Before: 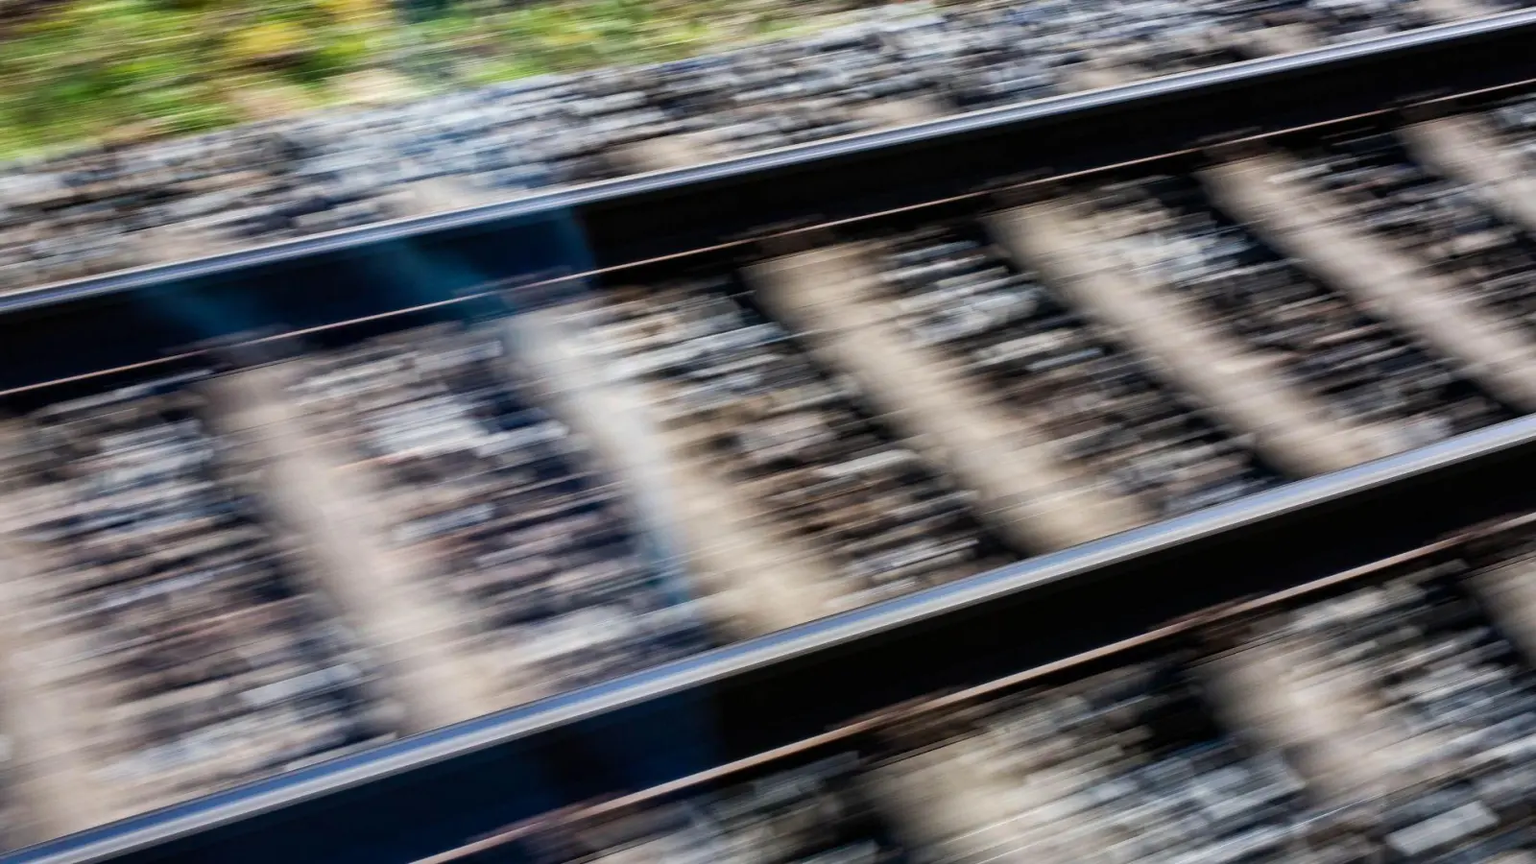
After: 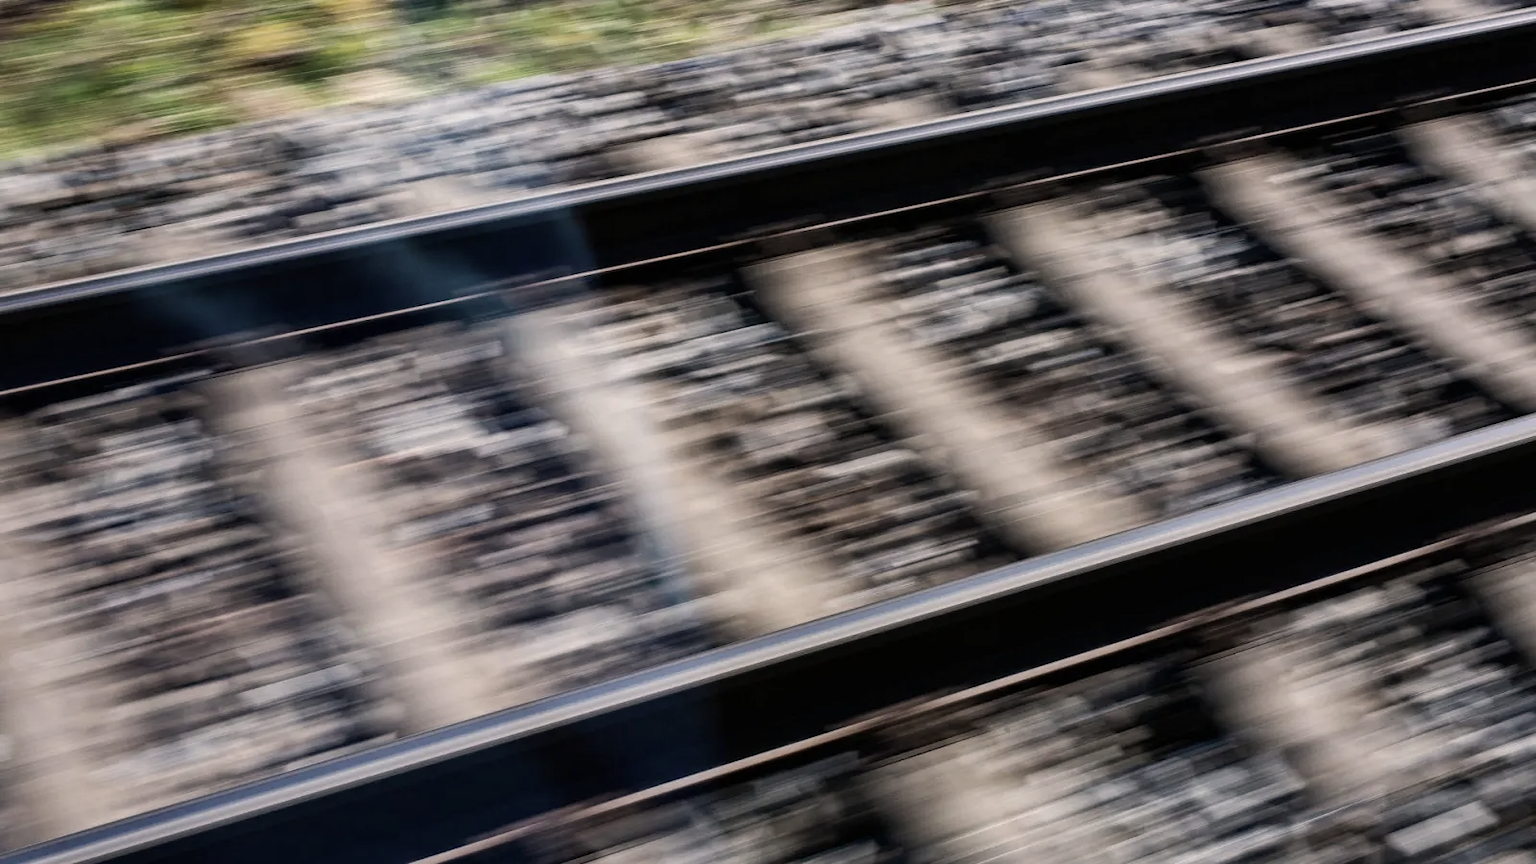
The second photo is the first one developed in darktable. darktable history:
exposure: exposure -0.109 EV, compensate highlight preservation false
color correction: highlights a* 5.52, highlights b* 5.16, saturation 0.63
